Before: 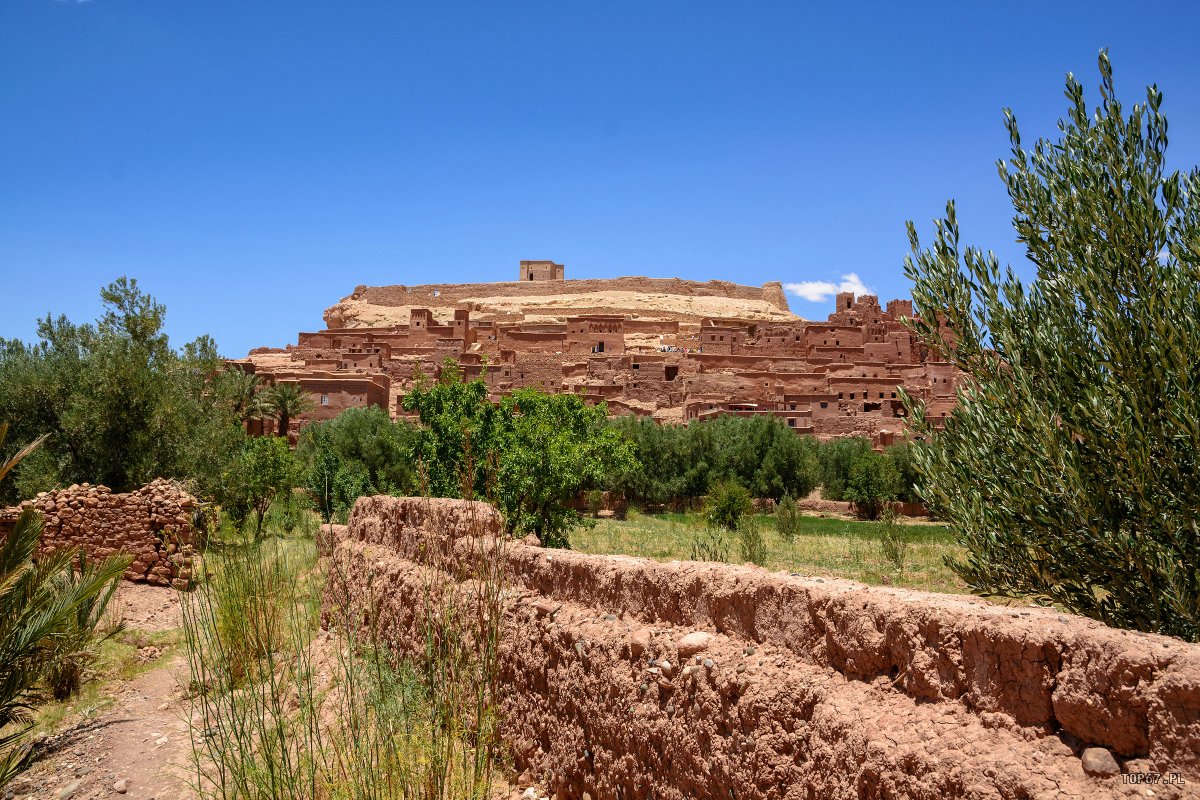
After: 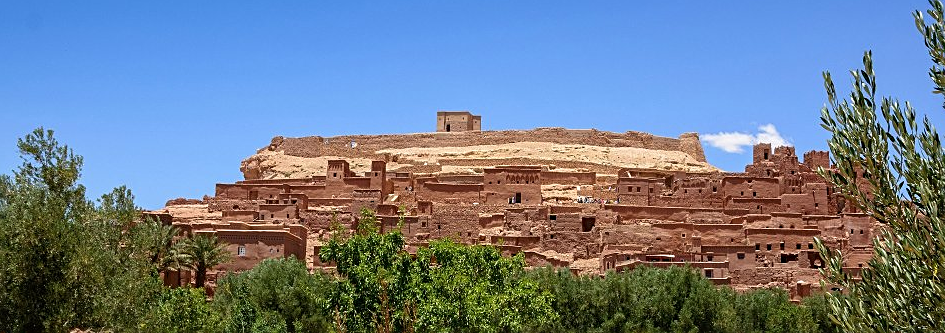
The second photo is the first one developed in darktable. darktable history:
sharpen: on, module defaults
crop: left 6.977%, top 18.657%, right 14.26%, bottom 39.717%
